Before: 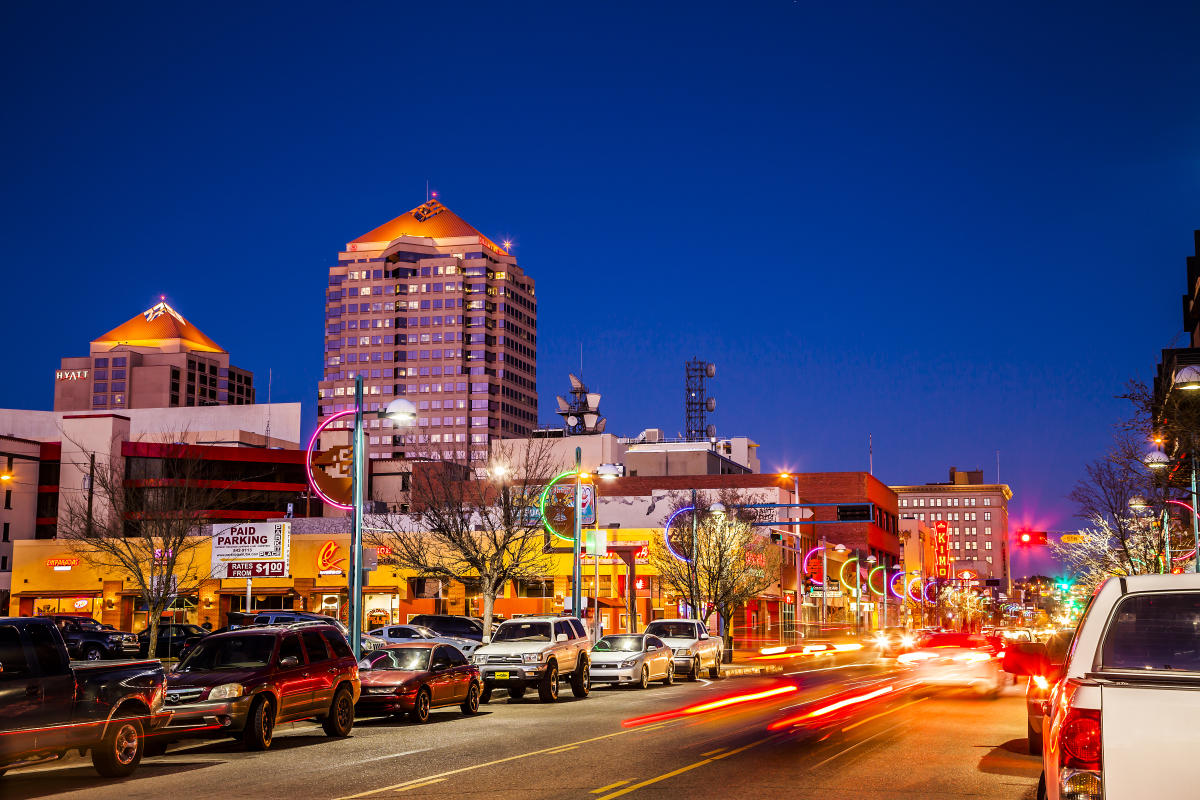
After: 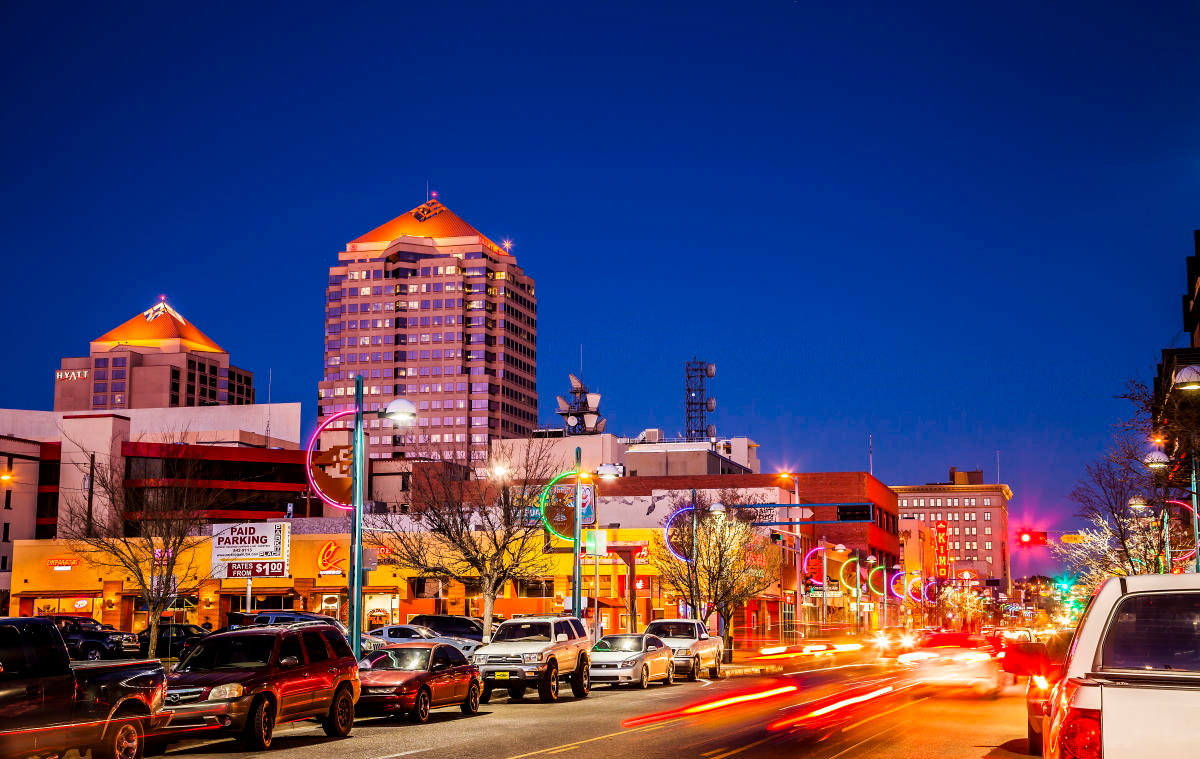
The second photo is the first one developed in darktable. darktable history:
crop and rotate: top 0%, bottom 5.097%
